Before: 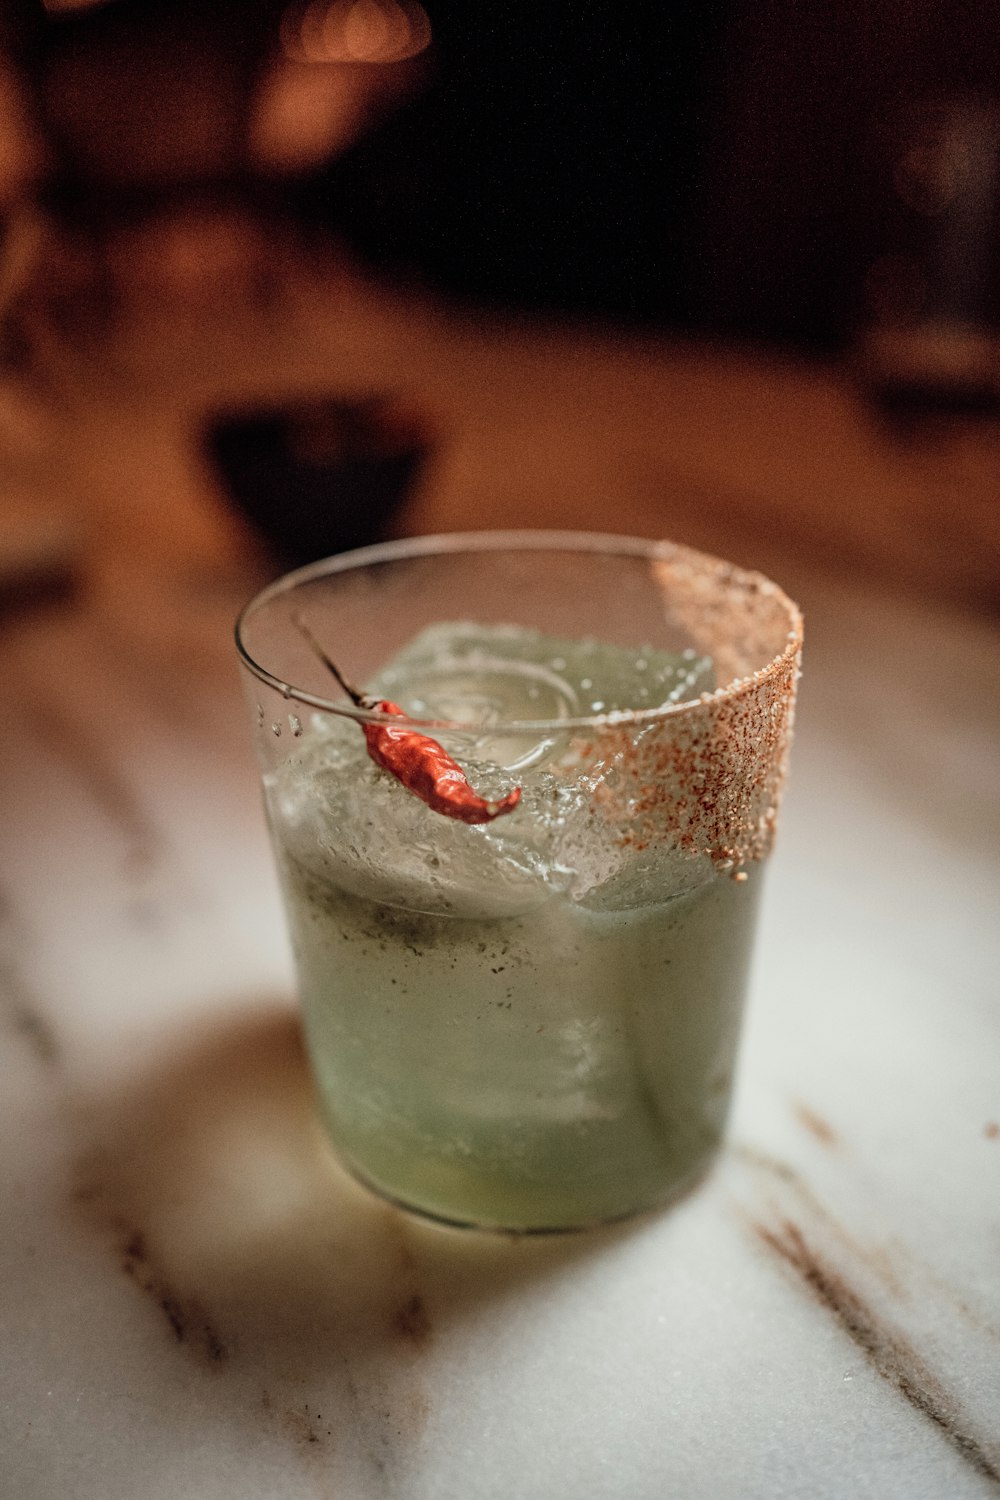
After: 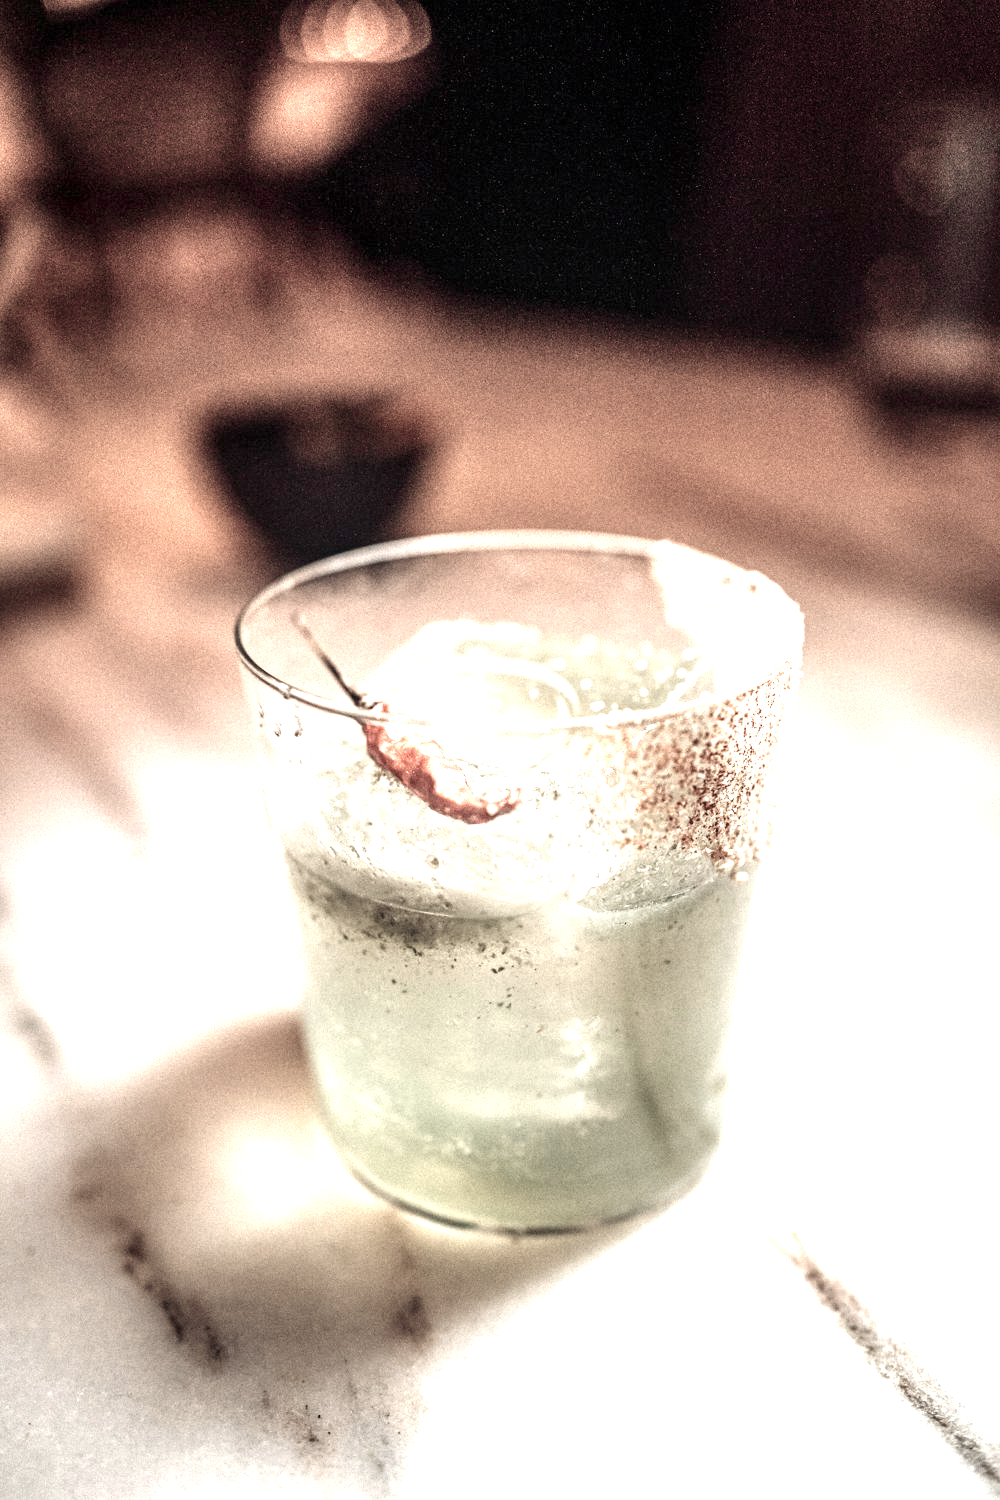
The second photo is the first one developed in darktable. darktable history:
color zones: curves: ch0 [(0, 0.6) (0.129, 0.585) (0.193, 0.596) (0.429, 0.5) (0.571, 0.5) (0.714, 0.5) (0.857, 0.5) (1, 0.6)]; ch1 [(0, 0.453) (0.112, 0.245) (0.213, 0.252) (0.429, 0.233) (0.571, 0.231) (0.683, 0.242) (0.857, 0.296) (1, 0.453)]
local contrast: on, module defaults
exposure: black level correction 0, exposure 1.463 EV, compensate highlight preservation false
tone equalizer: -8 EV -0.392 EV, -7 EV -0.41 EV, -6 EV -0.328 EV, -5 EV -0.24 EV, -3 EV 0.232 EV, -2 EV 0.325 EV, -1 EV 0.388 EV, +0 EV 0.447 EV, smoothing diameter 24.8%, edges refinement/feathering 6.68, preserve details guided filter
